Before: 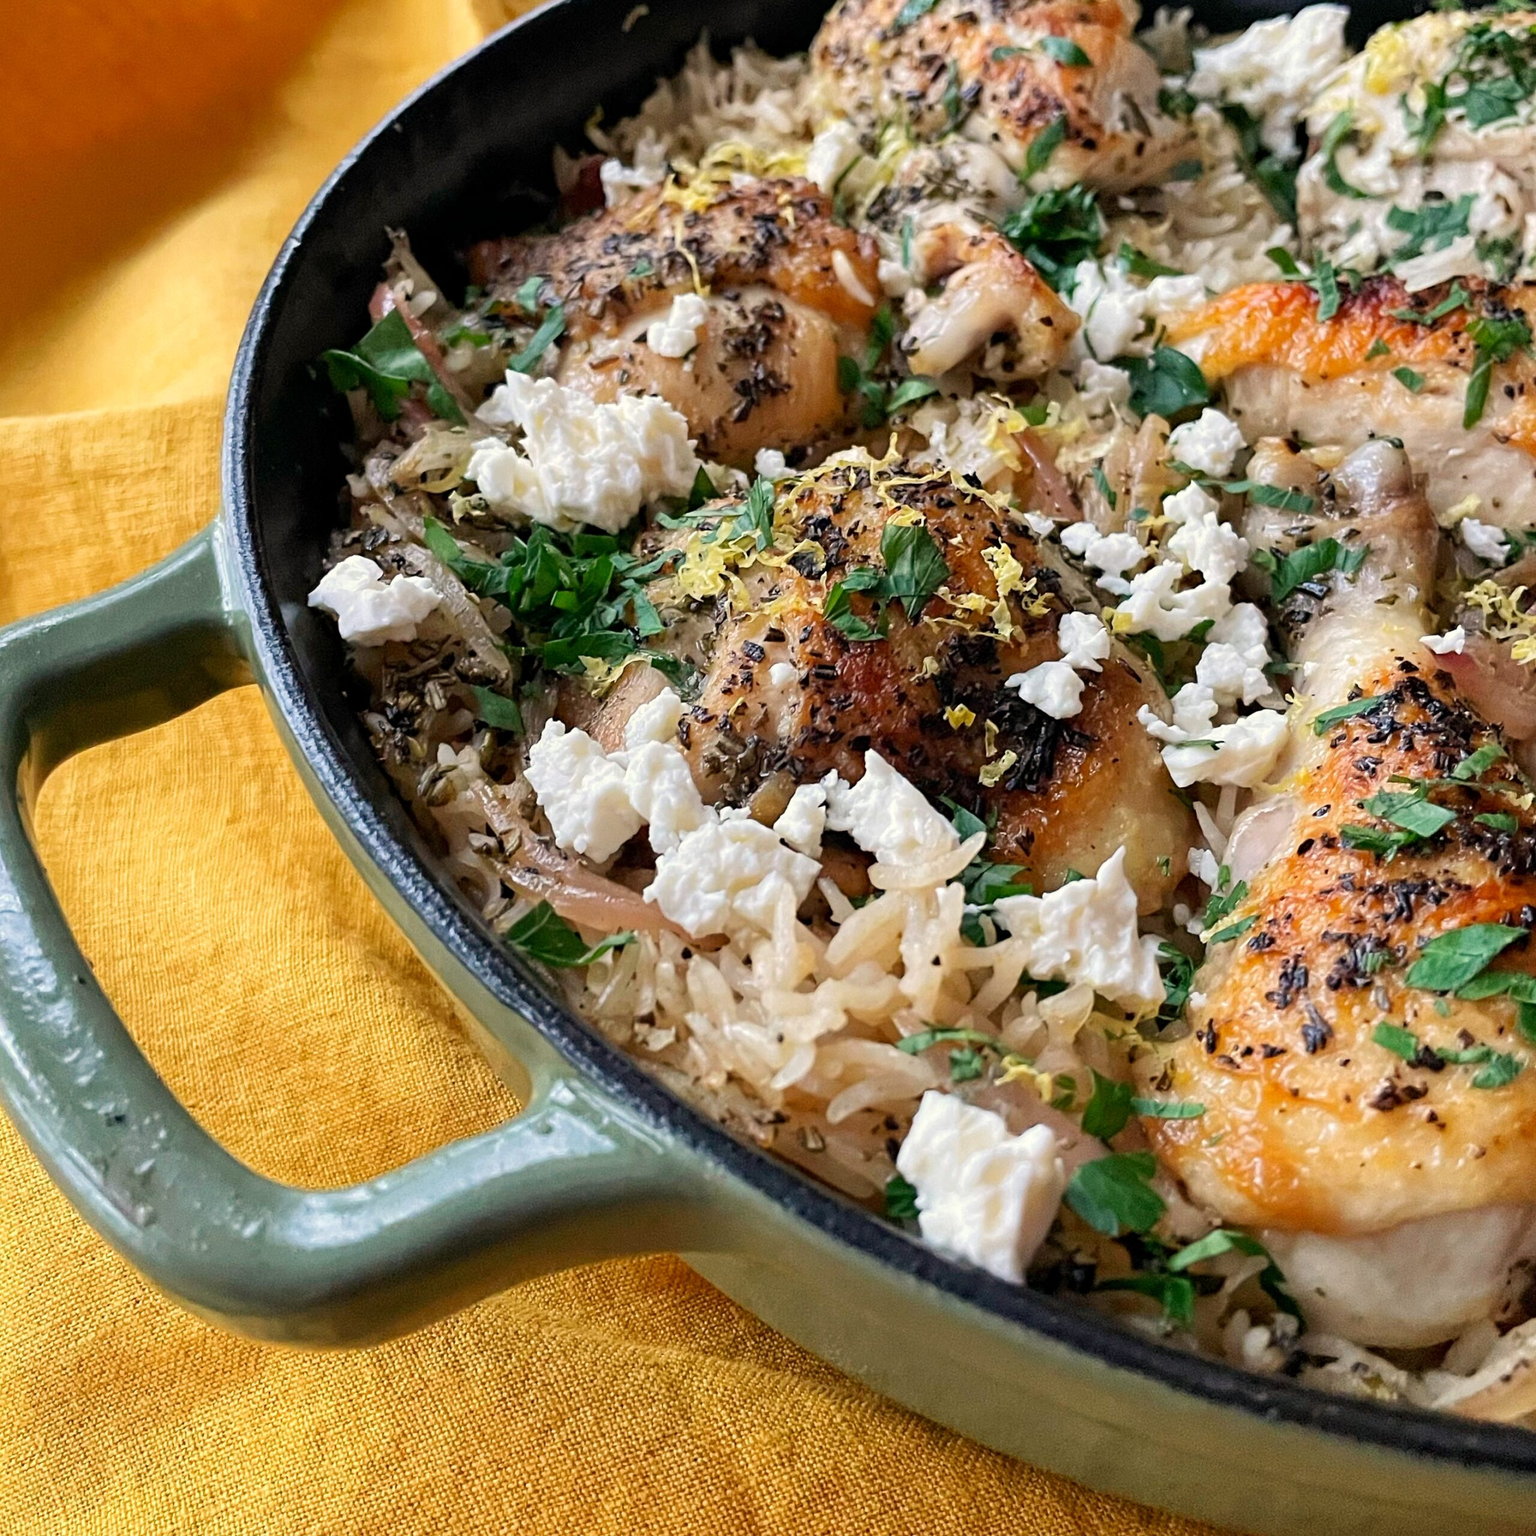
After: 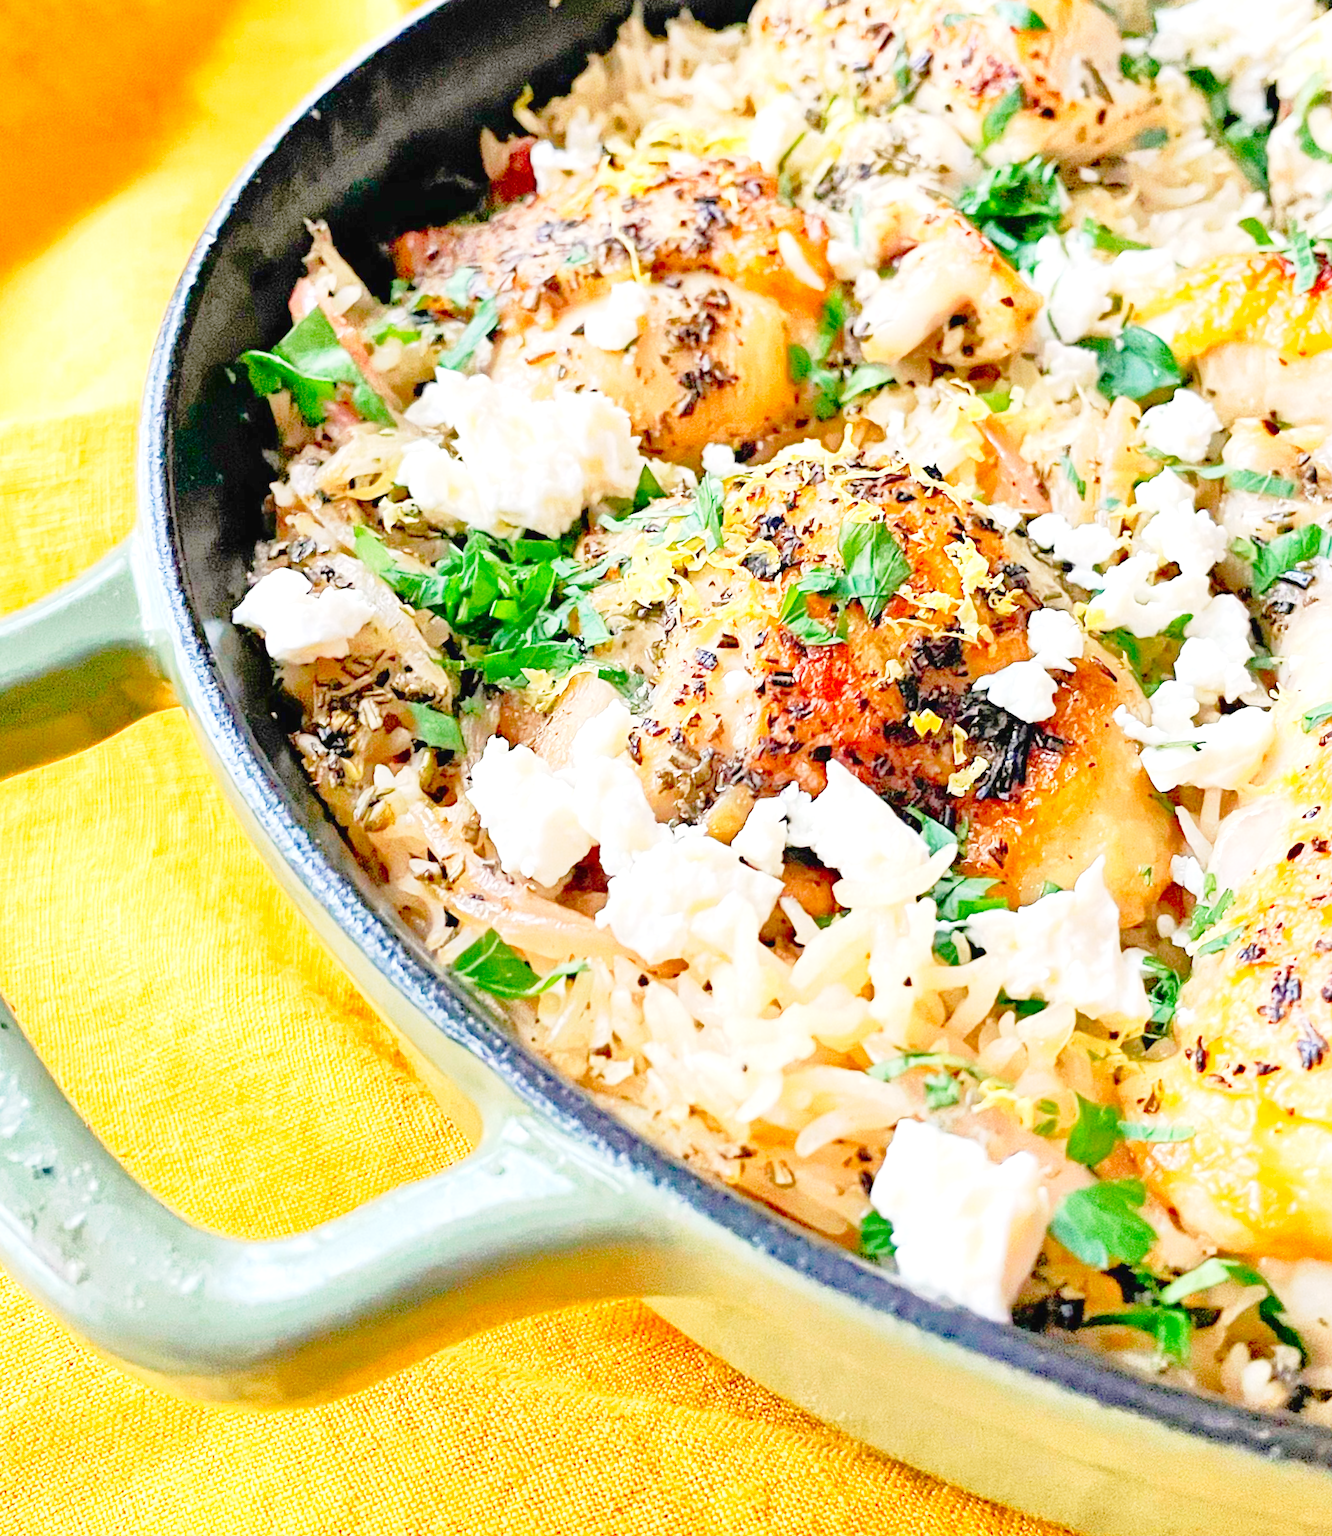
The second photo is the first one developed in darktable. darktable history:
crop and rotate: angle 1.44°, left 4.392%, top 0.733%, right 11.641%, bottom 2.457%
tone curve: curves: ch0 [(0, 0.013) (0.129, 0.1) (0.291, 0.375) (0.46, 0.576) (0.667, 0.78) (0.851, 0.903) (0.997, 0.951)]; ch1 [(0, 0) (0.353, 0.344) (0.45, 0.46) (0.498, 0.495) (0.528, 0.531) (0.563, 0.566) (0.592, 0.609) (0.657, 0.672) (1, 1)]; ch2 [(0, 0) (0.333, 0.346) (0.375, 0.375) (0.427, 0.44) (0.5, 0.501) (0.505, 0.505) (0.544, 0.573) (0.576, 0.615) (0.612, 0.644) (0.66, 0.715) (1, 1)], preserve colors none
tone equalizer: -8 EV 1.97 EV, -7 EV 1.96 EV, -6 EV 1.96 EV, -5 EV 1.98 EV, -4 EV 2 EV, -3 EV 1.49 EV, -2 EV 0.989 EV, -1 EV 0.511 EV
contrast brightness saturation: contrast 0.158, saturation 0.313
exposure: black level correction 0, exposure 1.442 EV, compensate highlight preservation false
